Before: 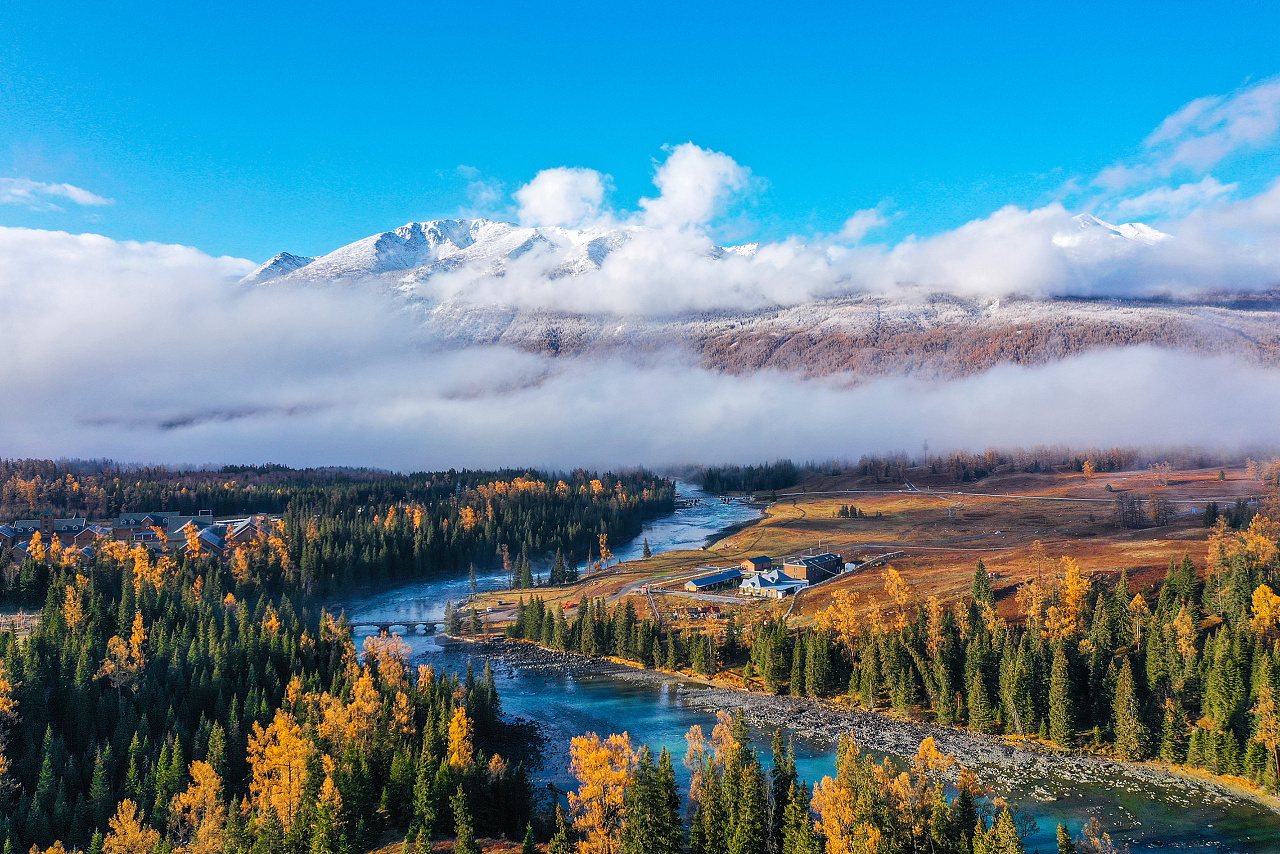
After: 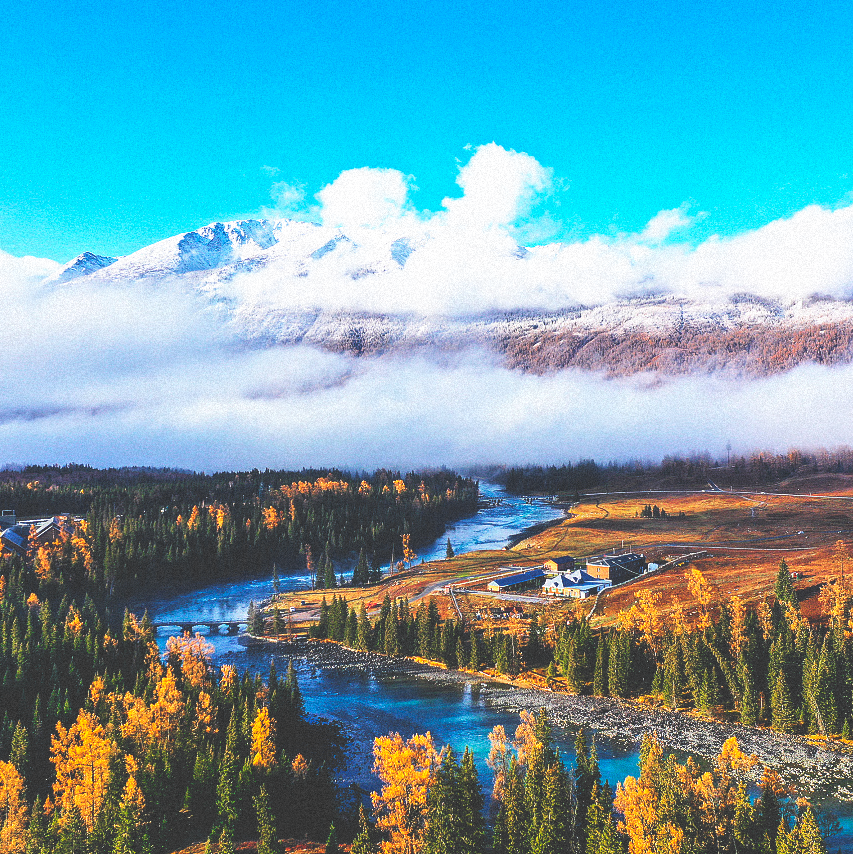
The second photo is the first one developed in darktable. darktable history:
crop: left 15.419%, right 17.914%
base curve: curves: ch0 [(0, 0.036) (0.007, 0.037) (0.604, 0.887) (1, 1)], preserve colors none
grain: mid-tones bias 0%
